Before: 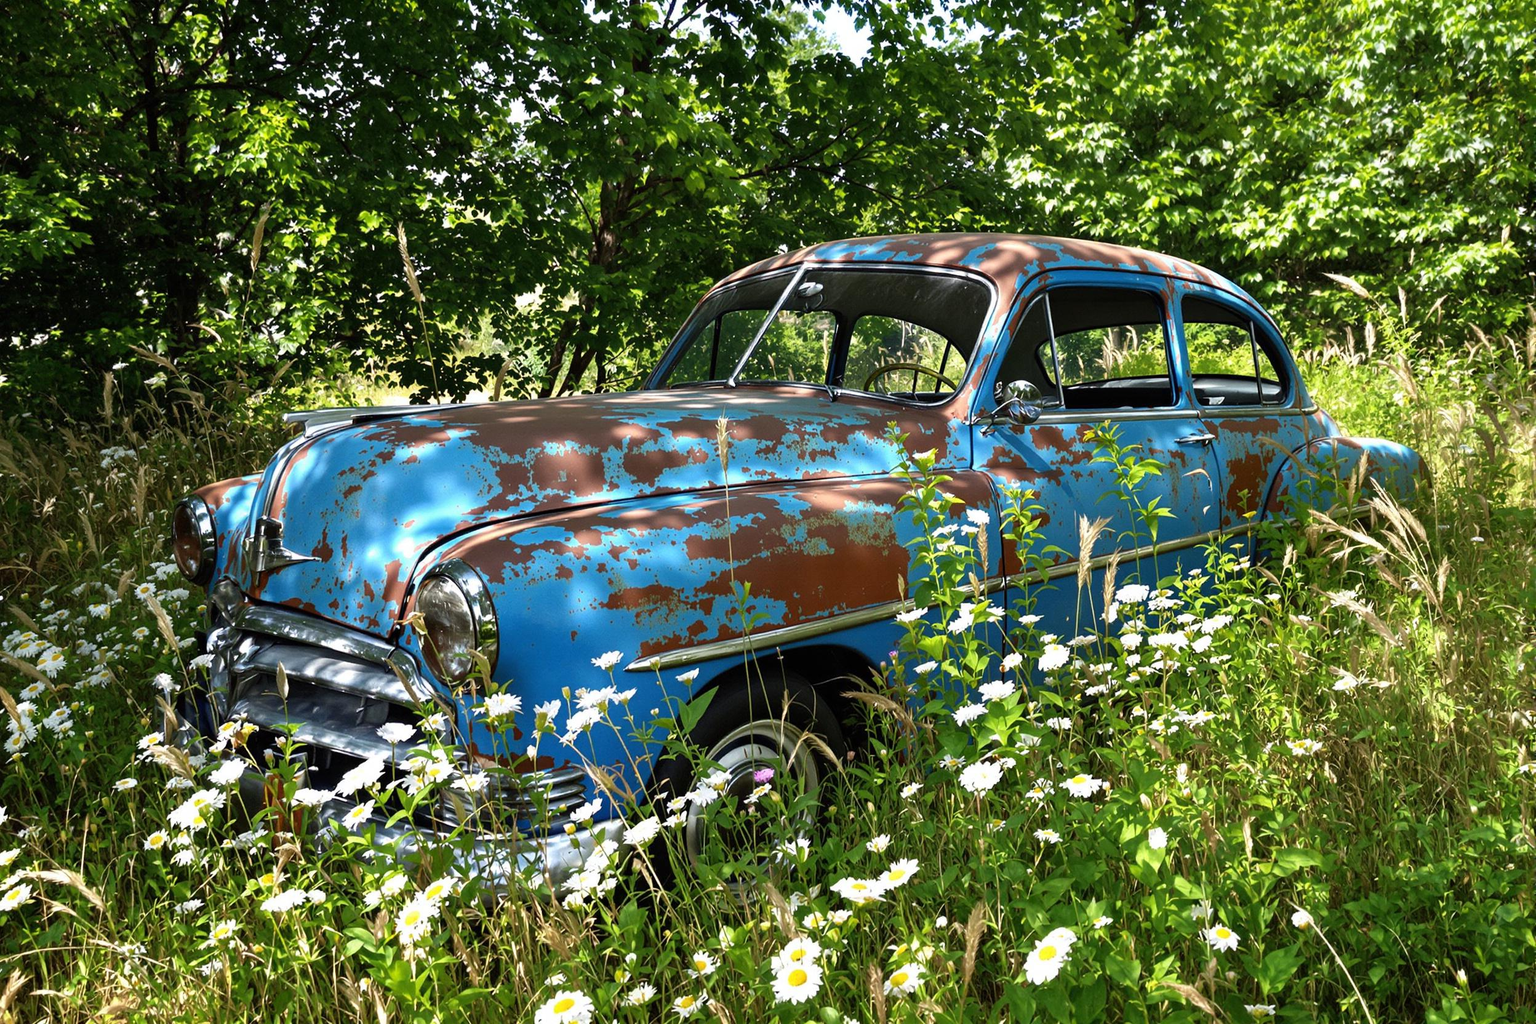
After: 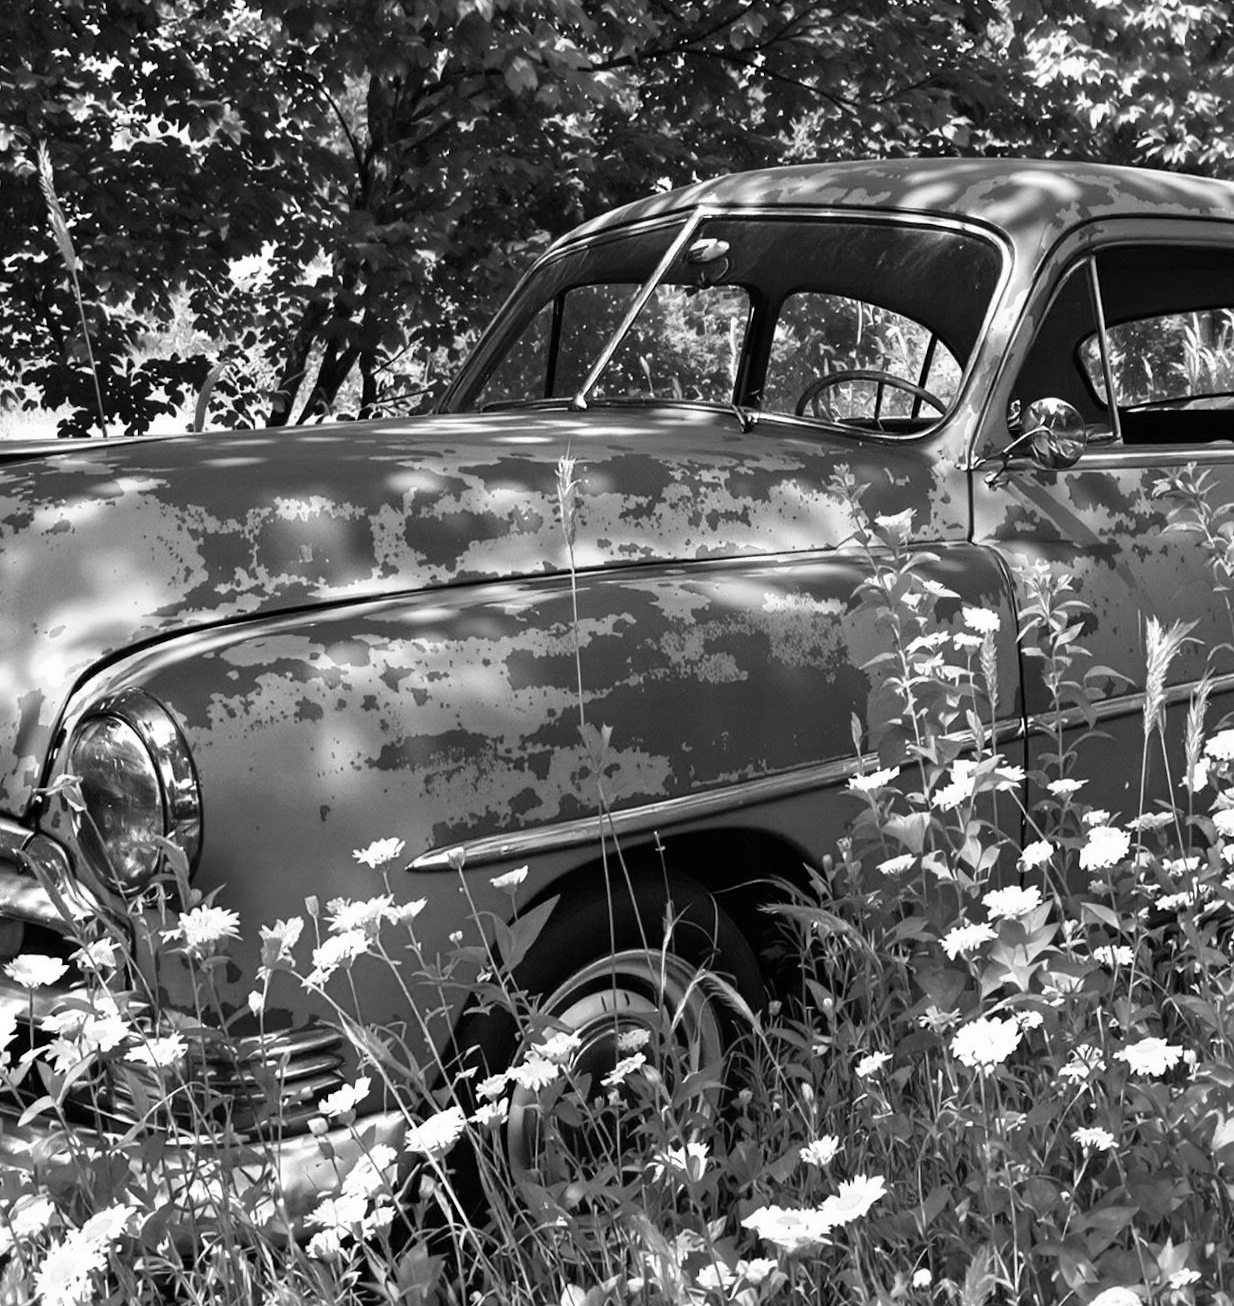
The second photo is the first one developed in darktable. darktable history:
crop and rotate: angle 0.02°, left 24.353%, top 13.219%, right 26.156%, bottom 8.224%
color zones: curves: ch2 [(0, 0.5) (0.143, 0.517) (0.286, 0.571) (0.429, 0.522) (0.571, 0.5) (0.714, 0.5) (0.857, 0.5) (1, 0.5)]
monochrome: a 2.21, b -1.33, size 2.2
